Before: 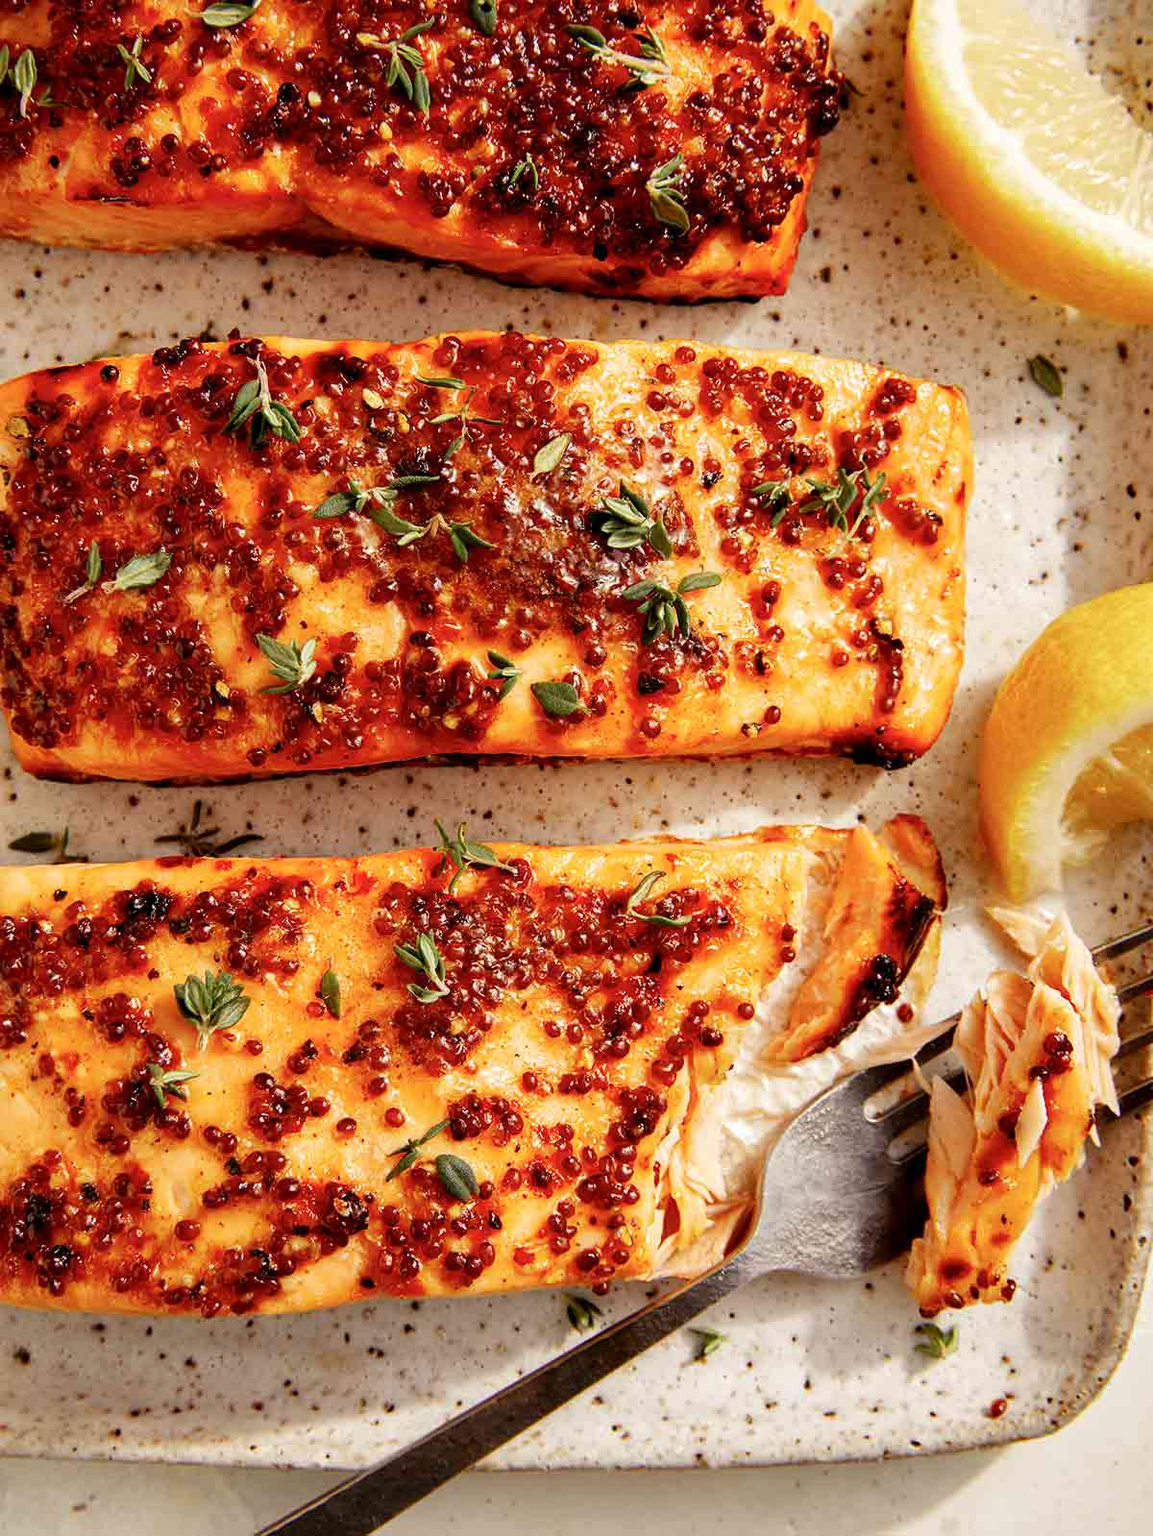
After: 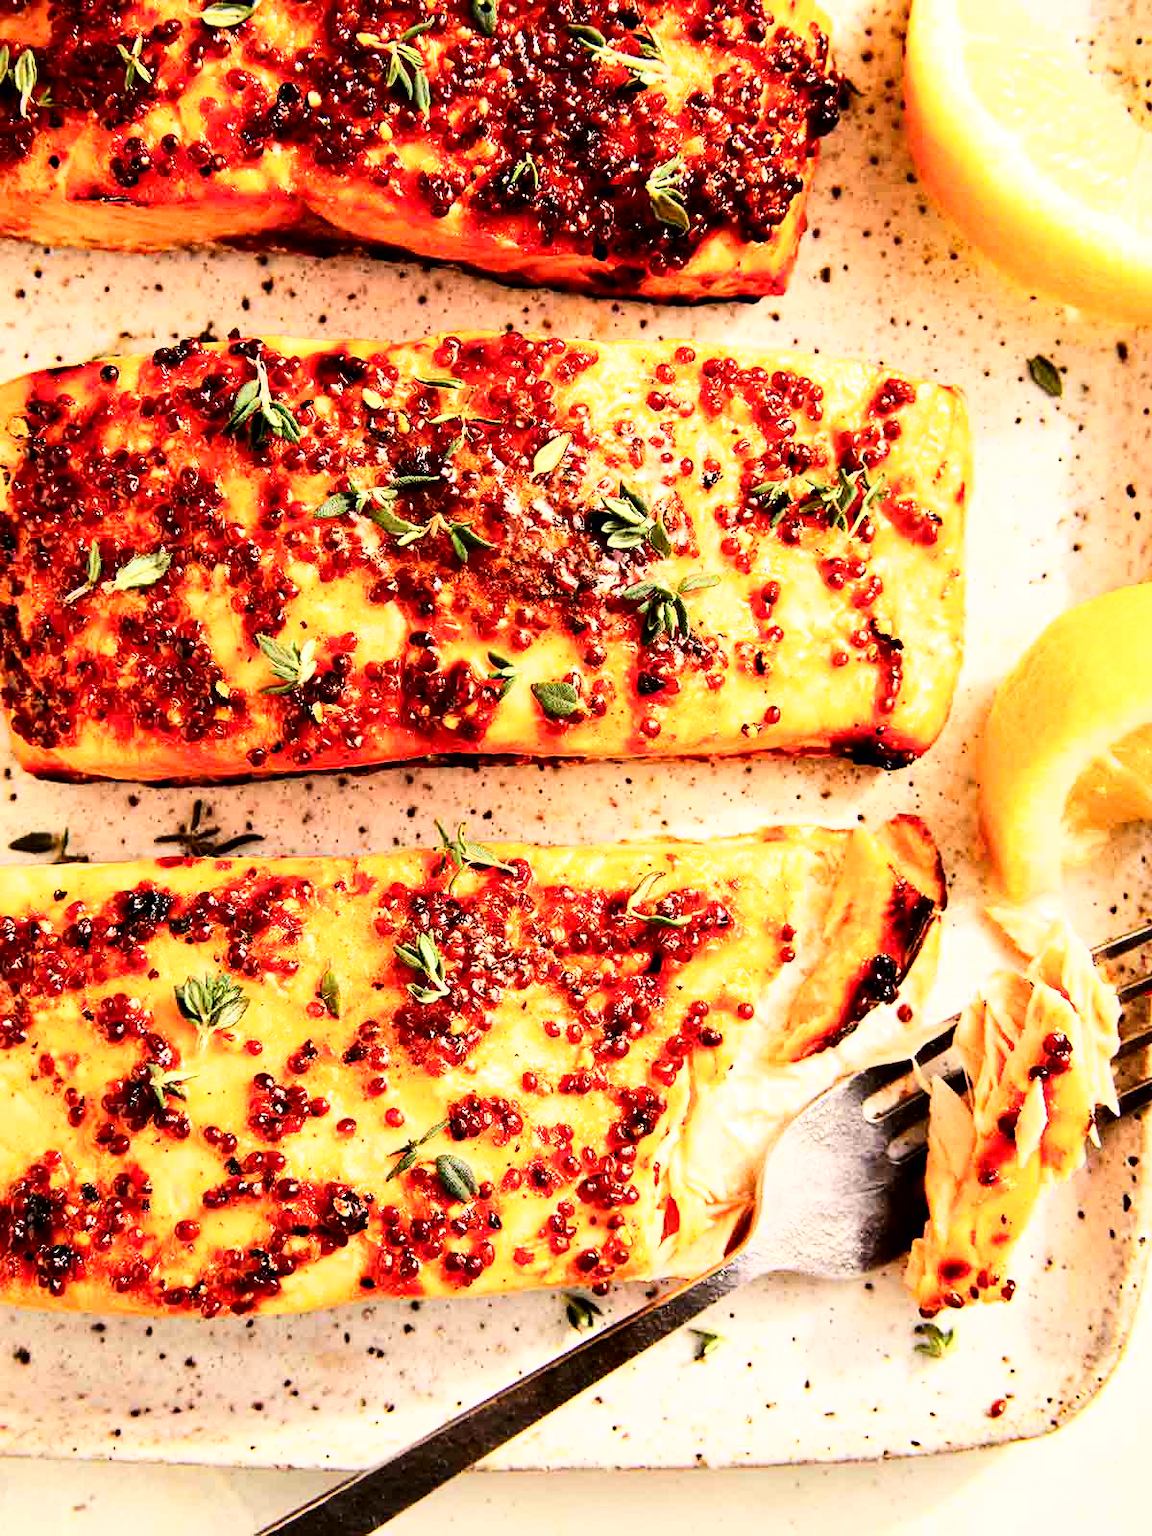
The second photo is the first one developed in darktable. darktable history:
contrast brightness saturation: brightness -0.096
base curve: curves: ch0 [(0, 0) (0.007, 0.004) (0.027, 0.03) (0.046, 0.07) (0.207, 0.54) (0.442, 0.872) (0.673, 0.972) (1, 1)]
exposure: exposure 0.295 EV, compensate highlight preservation false
